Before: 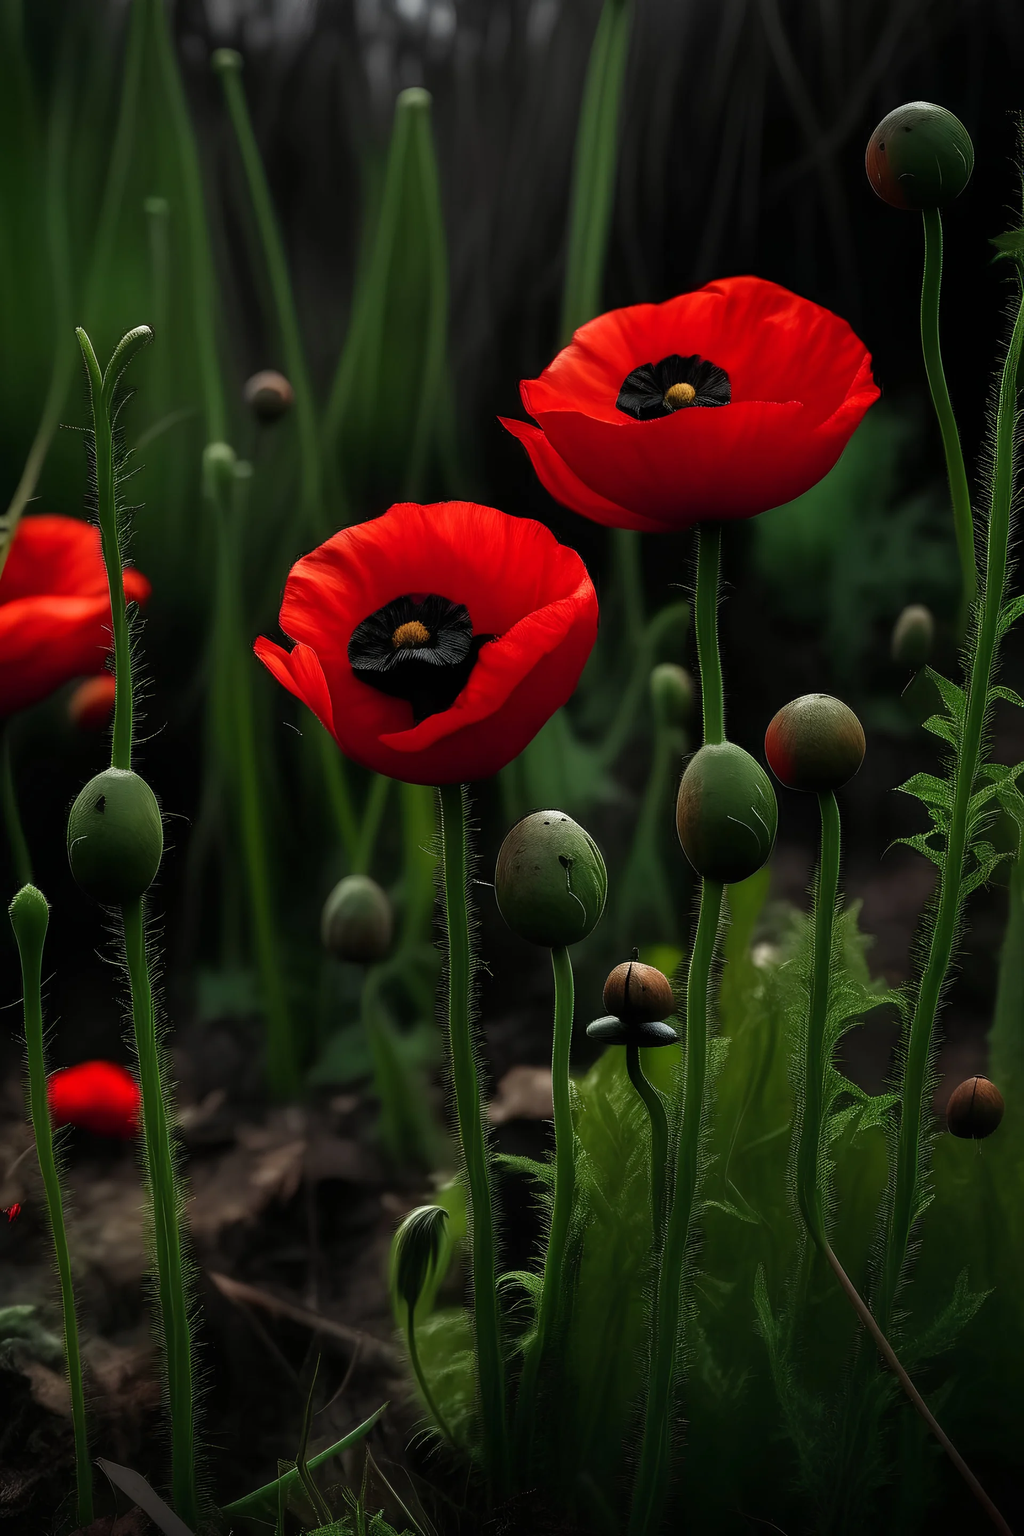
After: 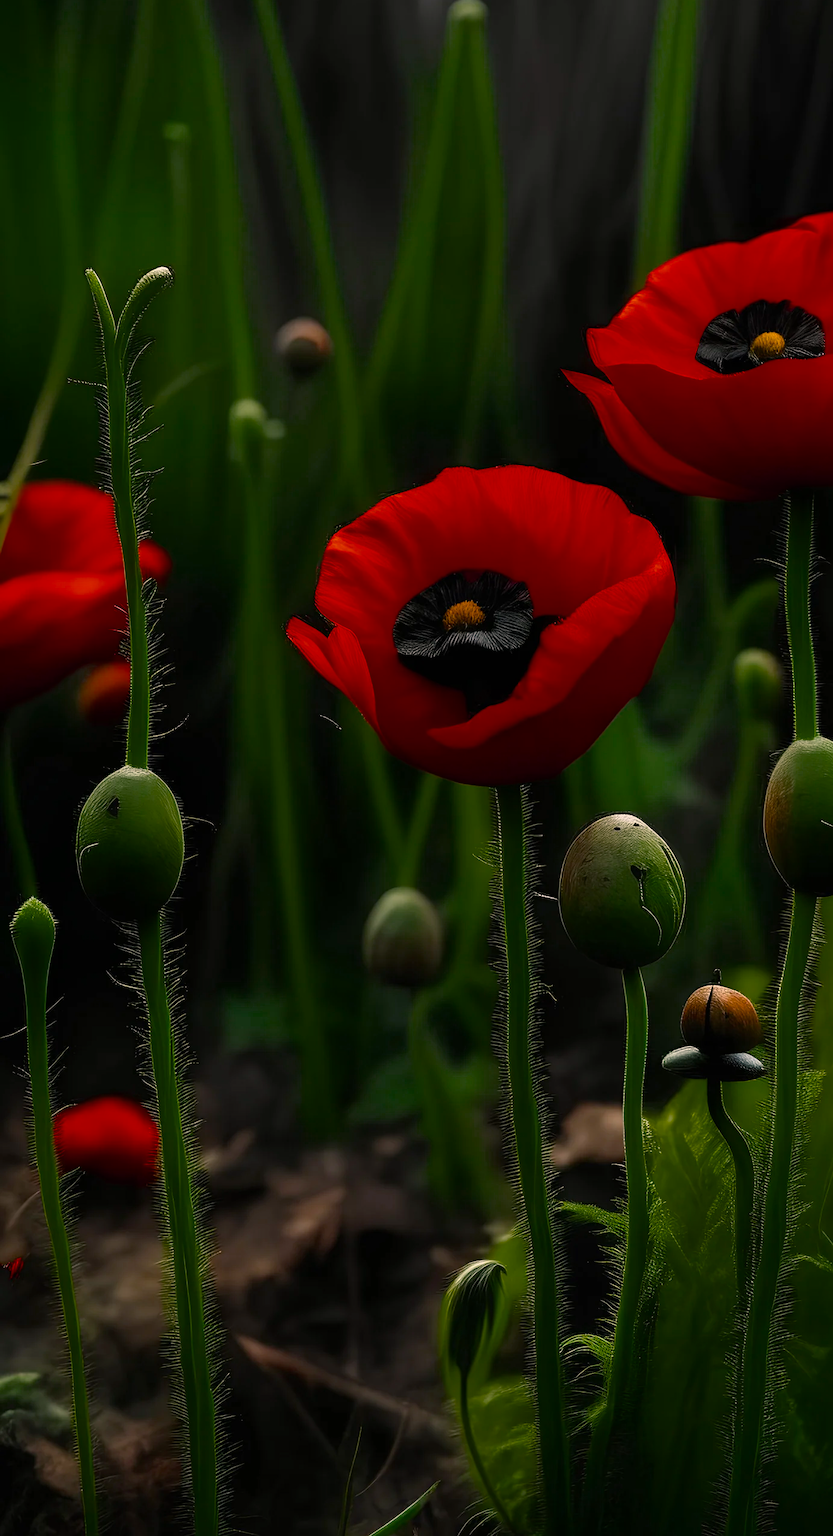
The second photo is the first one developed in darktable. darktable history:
color balance rgb: highlights gain › chroma 2.343%, highlights gain › hue 37.32°, perceptual saturation grading › global saturation 29.437%, saturation formula JzAzBz (2021)
crop: top 5.804%, right 27.865%, bottom 5.562%
